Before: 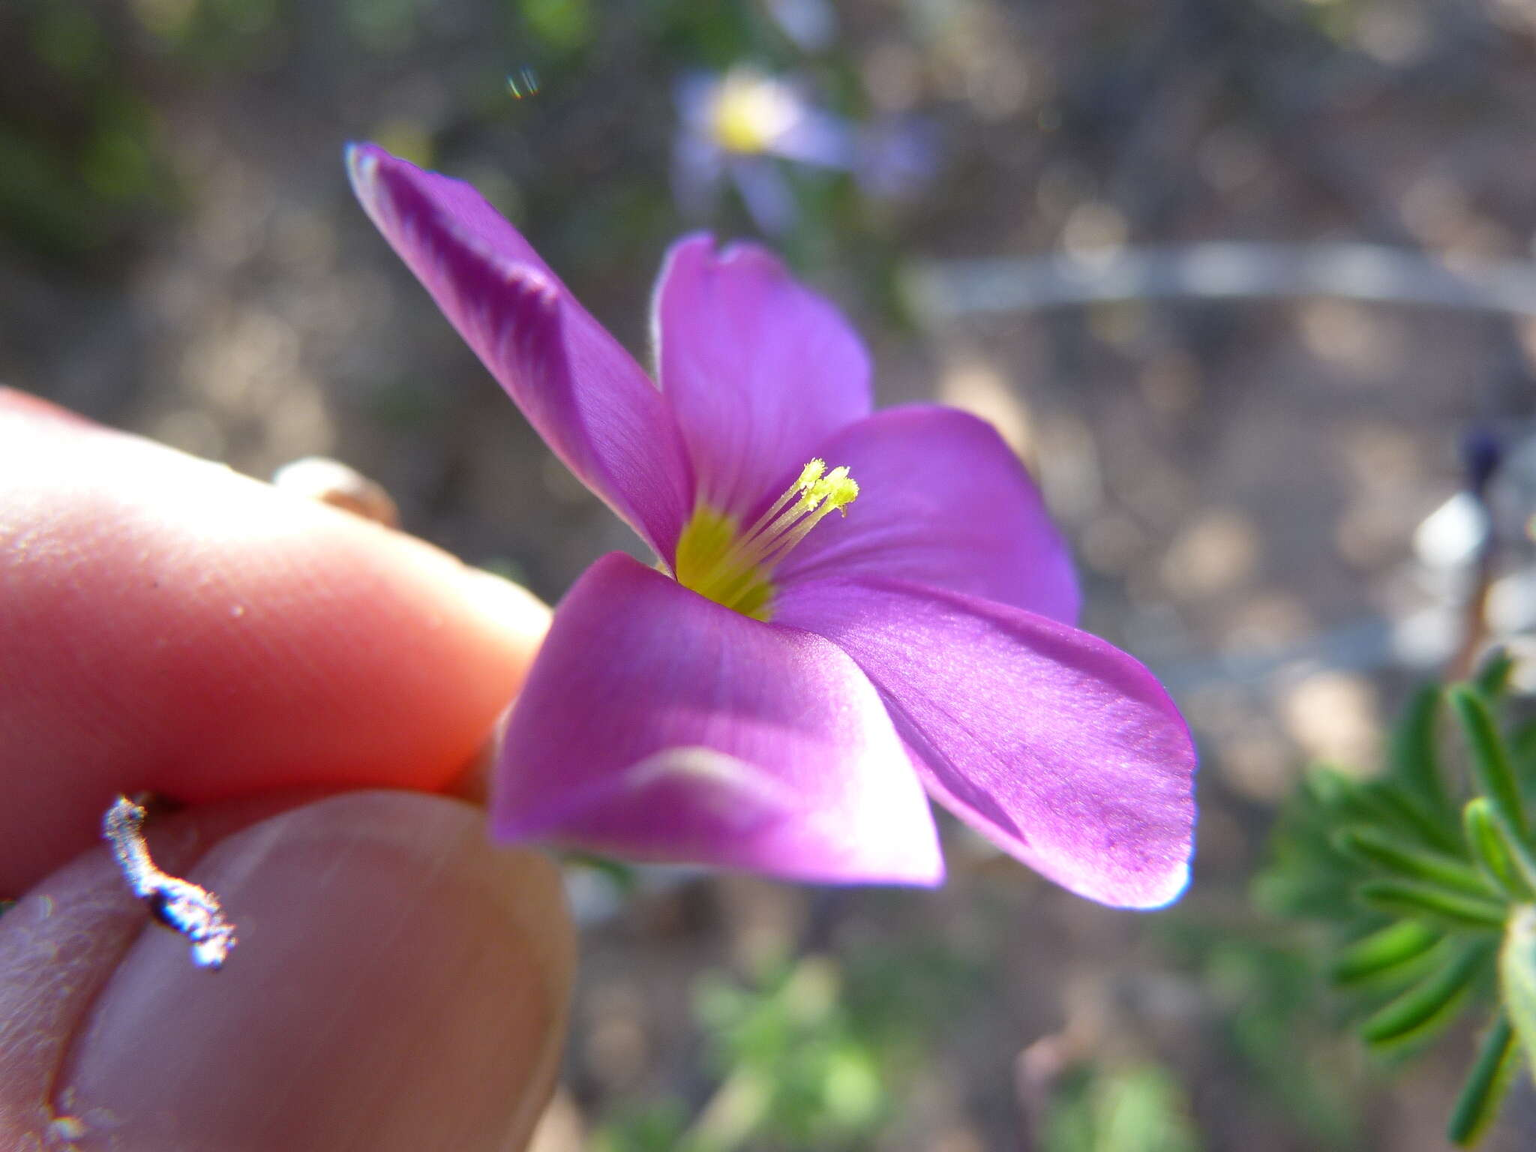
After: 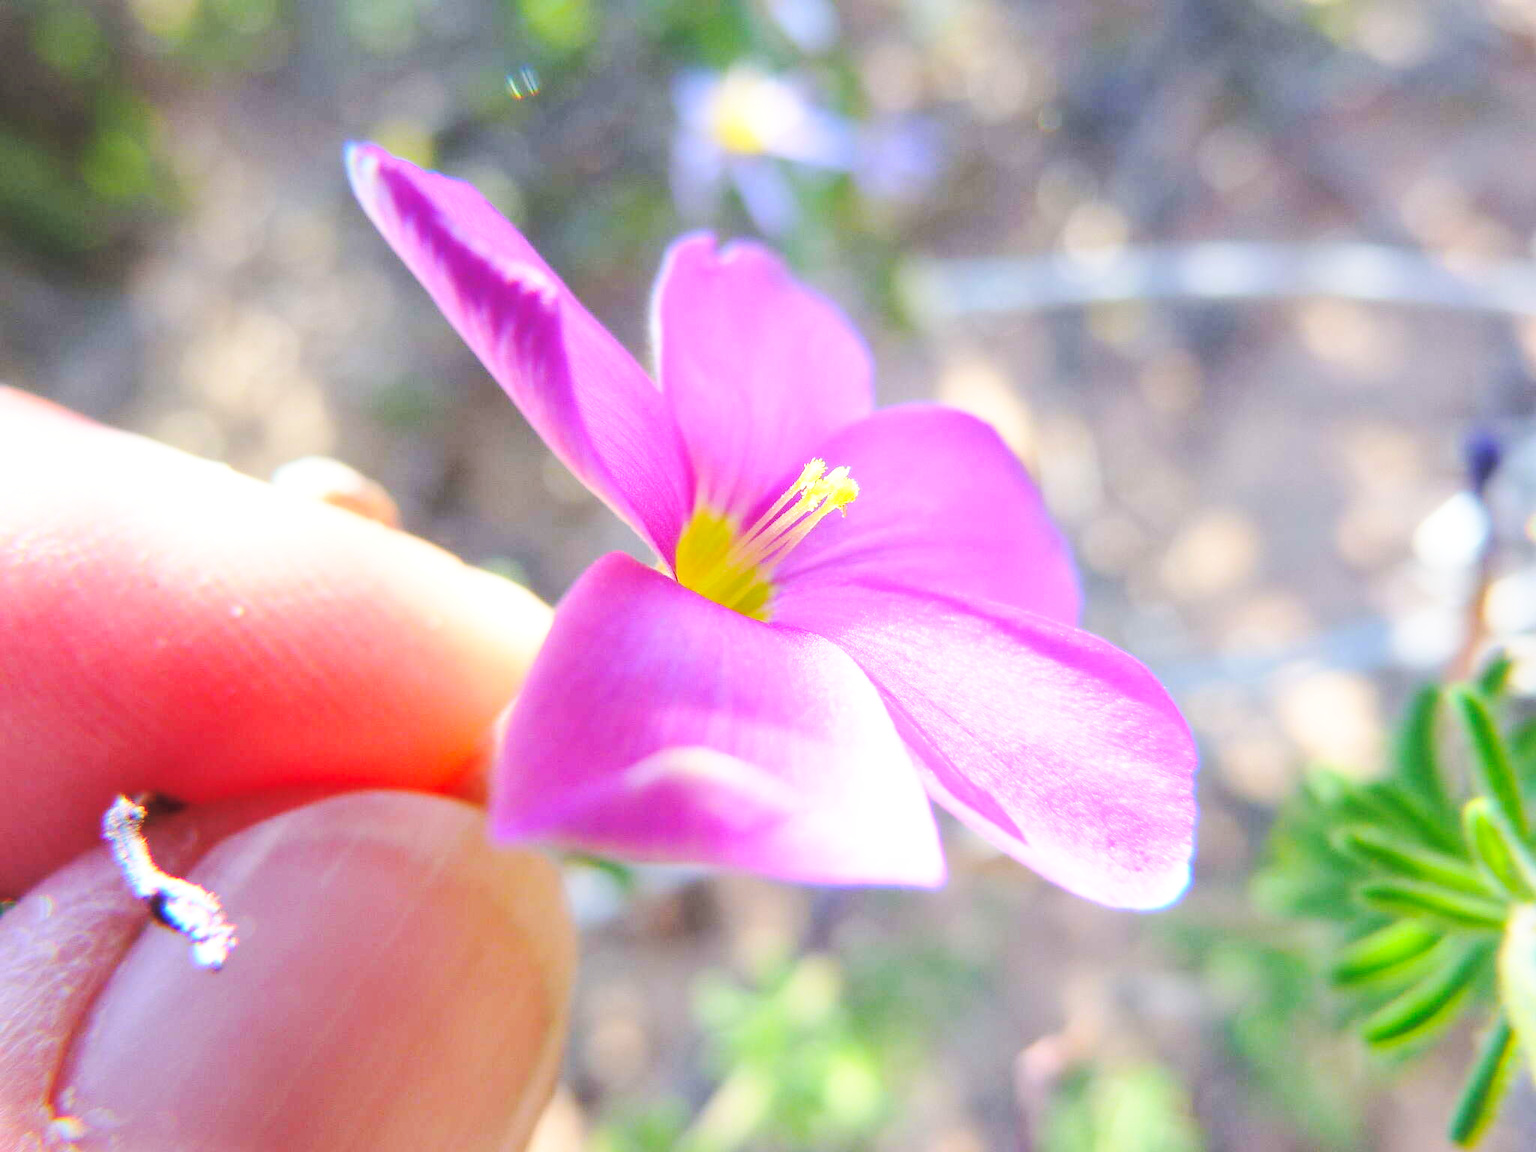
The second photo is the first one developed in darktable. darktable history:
base curve: curves: ch0 [(0, 0) (0.028, 0.03) (0.121, 0.232) (0.46, 0.748) (0.859, 0.968) (1, 1)], preserve colors none
local contrast: mode bilateral grid, contrast 15, coarseness 36, detail 105%, midtone range 0.2
contrast brightness saturation: contrast 0.1, brightness 0.3, saturation 0.14
